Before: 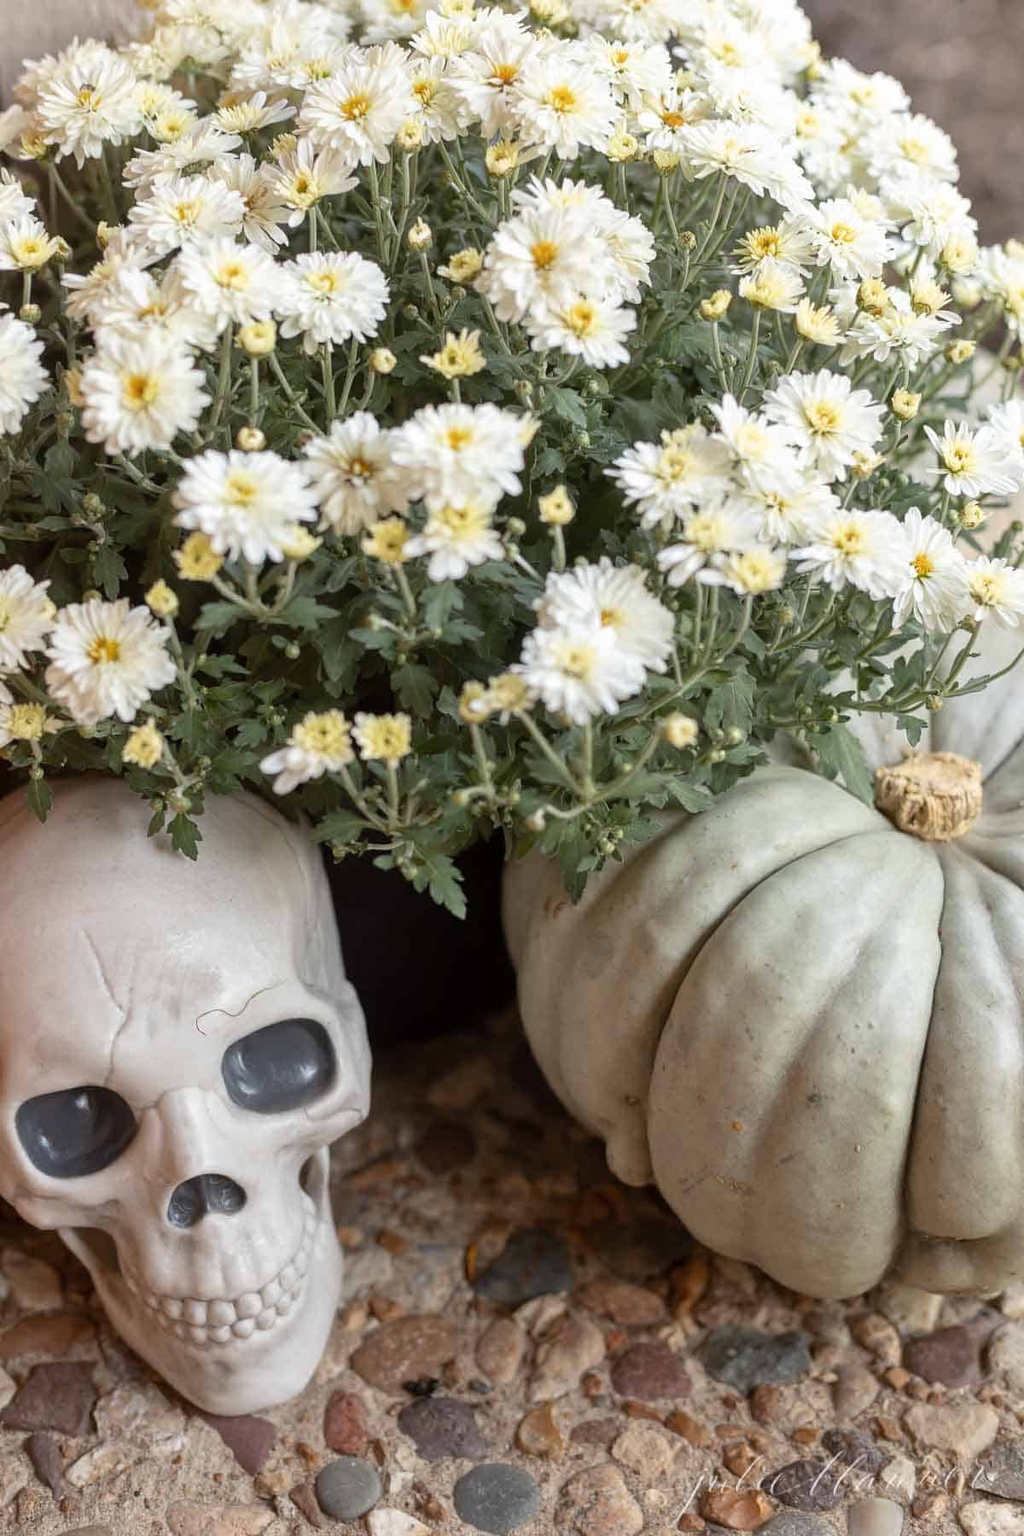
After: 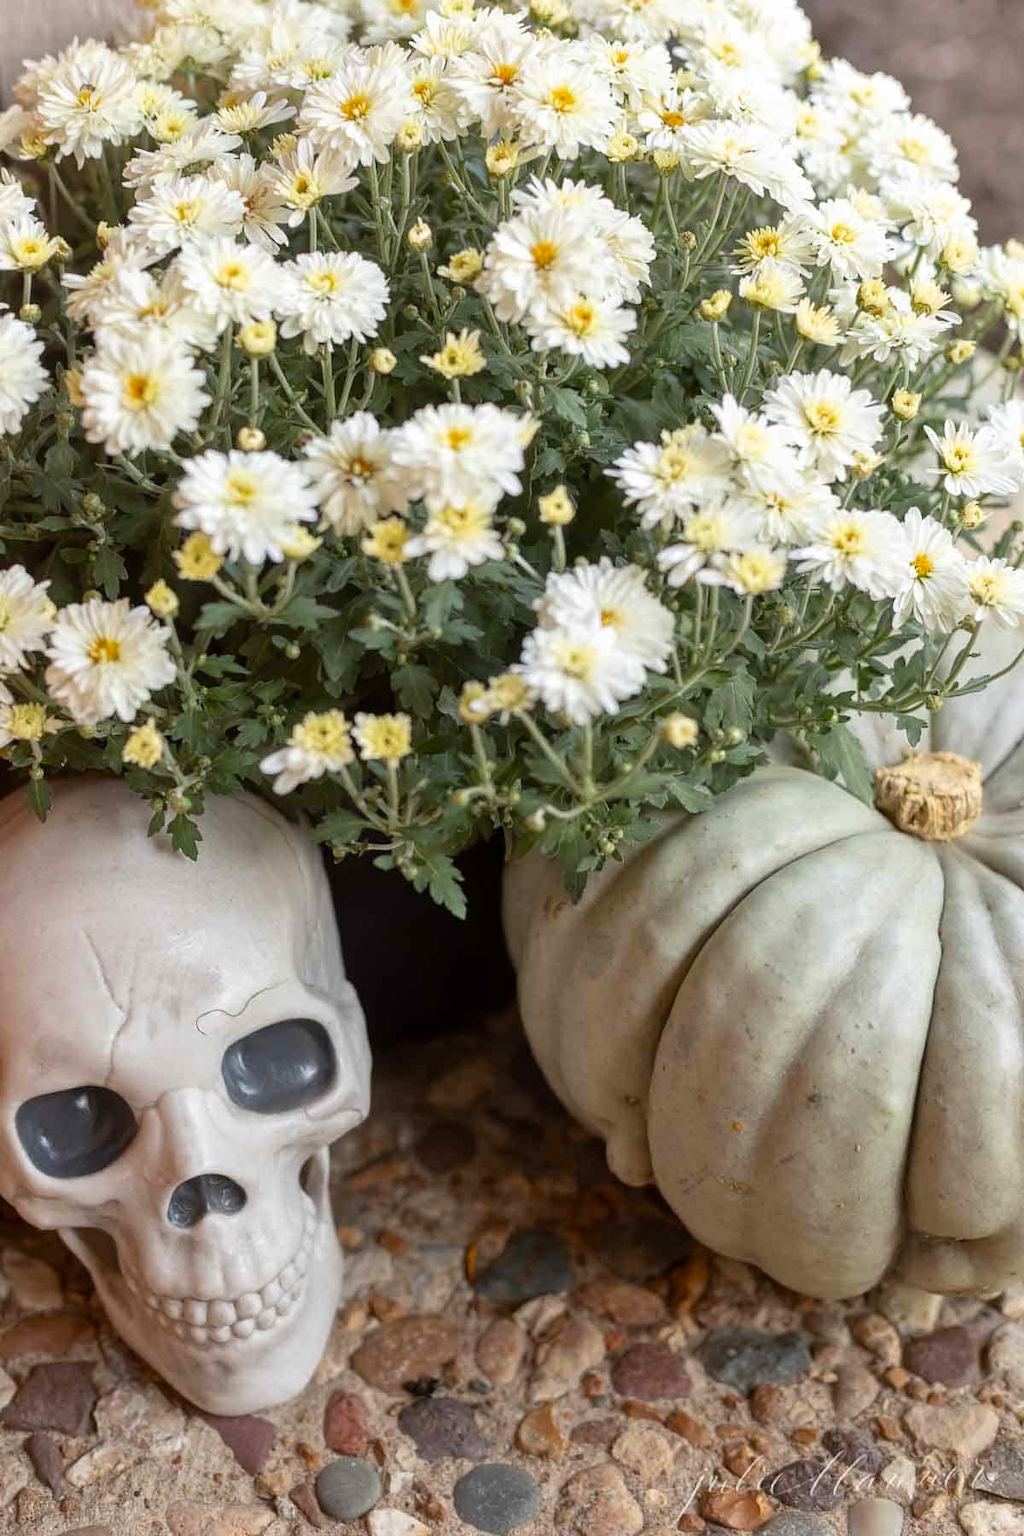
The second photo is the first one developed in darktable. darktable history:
contrast brightness saturation: saturation 0.181
